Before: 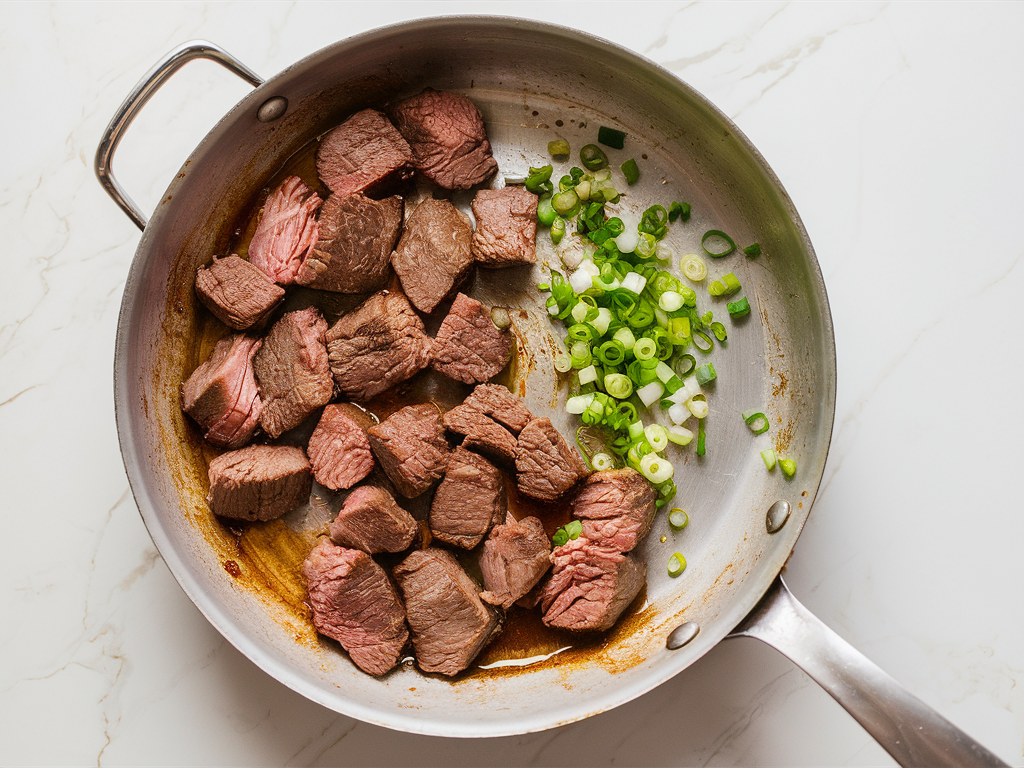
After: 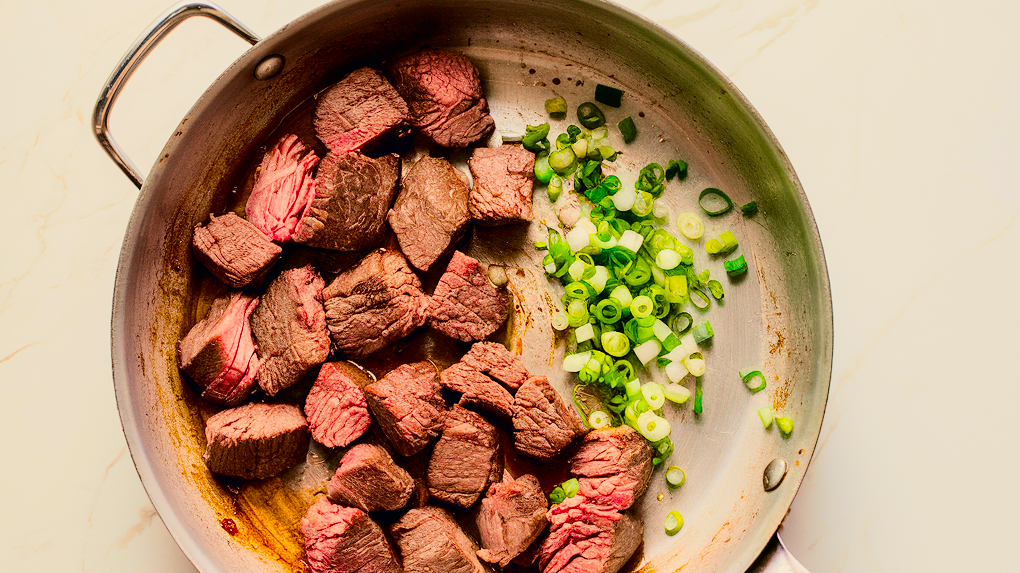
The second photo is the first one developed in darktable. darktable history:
tone curve: curves: ch0 [(0, 0) (0.049, 0.01) (0.154, 0.081) (0.491, 0.56) (0.739, 0.794) (0.992, 0.937)]; ch1 [(0, 0) (0.172, 0.123) (0.317, 0.272) (0.401, 0.422) (0.499, 0.497) (0.531, 0.54) (0.615, 0.603) (0.741, 0.783) (1, 1)]; ch2 [(0, 0) (0.411, 0.424) (0.462, 0.464) (0.502, 0.489) (0.544, 0.551) (0.686, 0.638) (1, 1)], color space Lab, independent channels, preserve colors none
color balance rgb: shadows lift › chroma 2%, shadows lift › hue 219.6°, power › hue 313.2°, highlights gain › chroma 3%, highlights gain › hue 75.6°, global offset › luminance 0.5%, perceptual saturation grading › global saturation 15.33%, perceptual saturation grading › highlights -19.33%, perceptual saturation grading › shadows 20%, global vibrance 20%
color zones: curves: ch0 [(0, 0.613) (0.01, 0.613) (0.245, 0.448) (0.498, 0.529) (0.642, 0.665) (0.879, 0.777) (0.99, 0.613)]; ch1 [(0, 0) (0.143, 0) (0.286, 0) (0.429, 0) (0.571, 0) (0.714, 0) (0.857, 0)], mix -131.09%
crop: left 0.387%, top 5.469%, bottom 19.809%
contrast brightness saturation: contrast 0.04, saturation 0.07
rgb curve: curves: ch0 [(0, 0) (0.136, 0.078) (0.262, 0.245) (0.414, 0.42) (1, 1)], compensate middle gray true, preserve colors basic power
